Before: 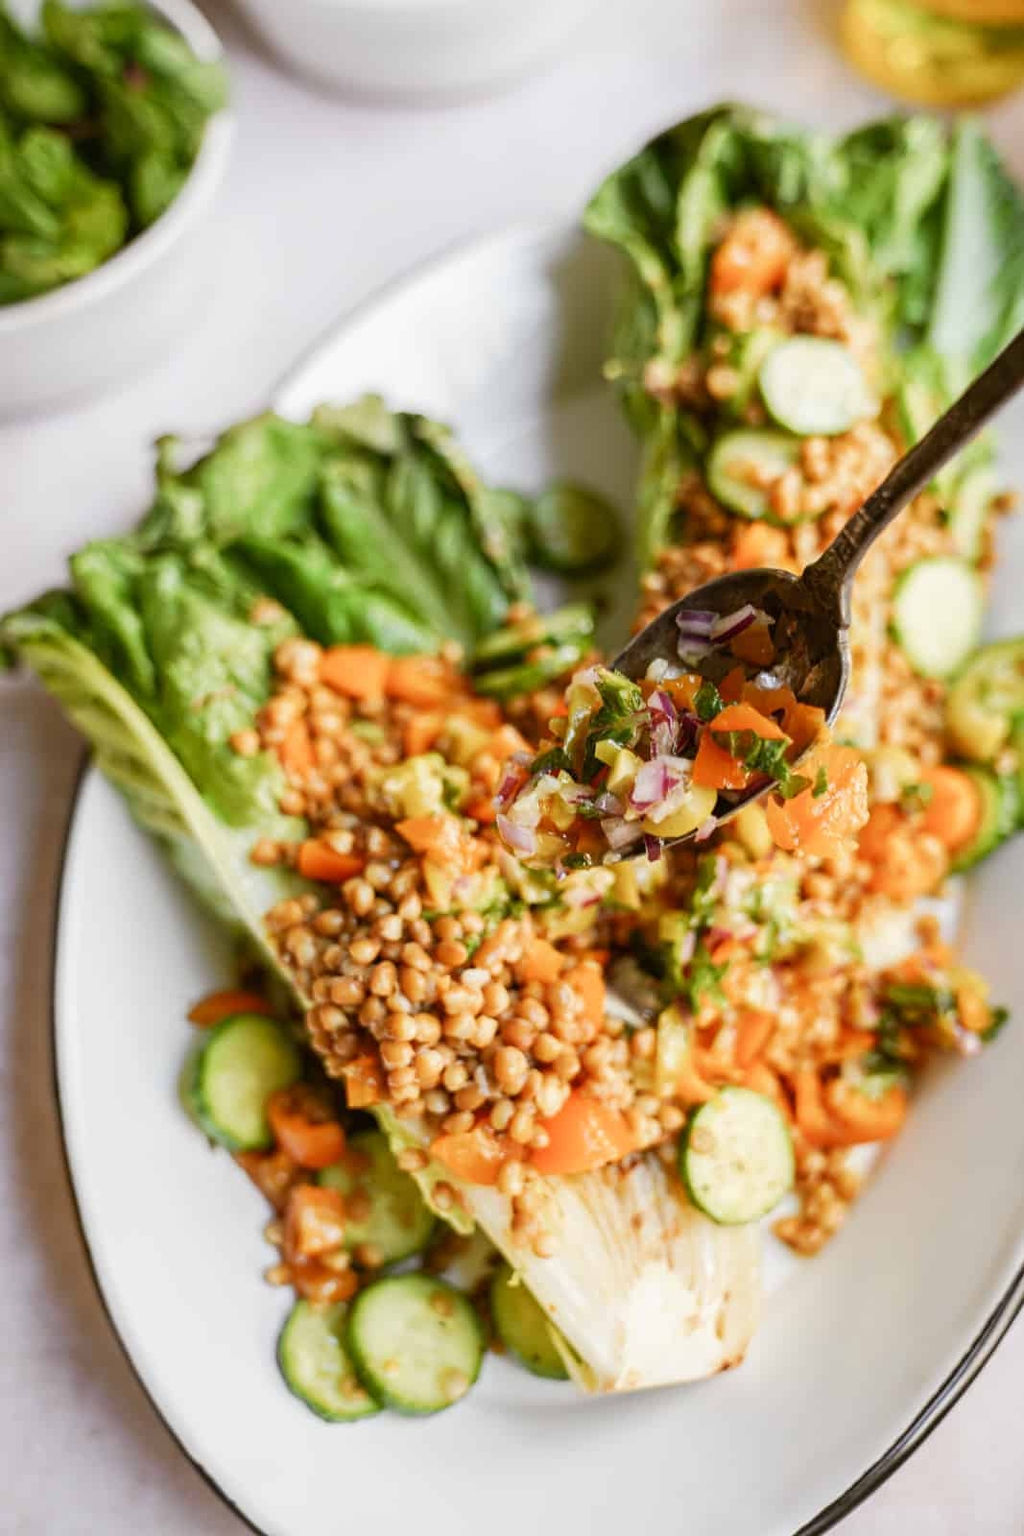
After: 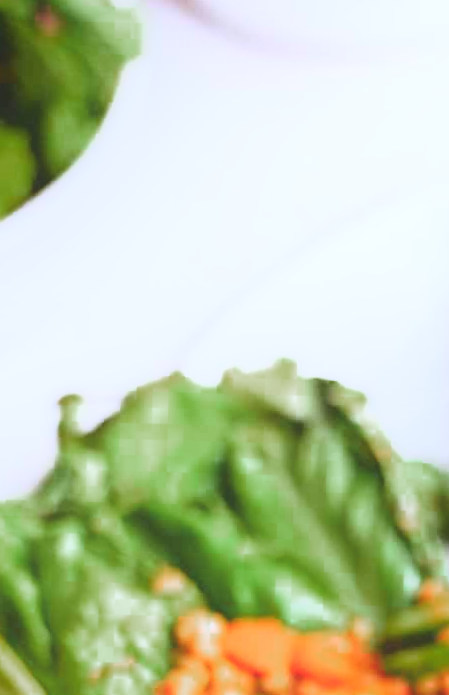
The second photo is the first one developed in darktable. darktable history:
white balance: red 1.009, blue 1.027
crop and rotate: left 10.817%, top 0.062%, right 47.194%, bottom 53.626%
rotate and perspective: rotation 1.57°, crop left 0.018, crop right 0.982, crop top 0.039, crop bottom 0.961
base curve: curves: ch0 [(0, 0) (0.018, 0.026) (0.143, 0.37) (0.33, 0.731) (0.458, 0.853) (0.735, 0.965) (0.905, 0.986) (1, 1)]
color zones: curves: ch0 [(0, 0.48) (0.209, 0.398) (0.305, 0.332) (0.429, 0.493) (0.571, 0.5) (0.714, 0.5) (0.857, 0.5) (1, 0.48)]; ch1 [(0, 0.633) (0.143, 0.586) (0.286, 0.489) (0.429, 0.448) (0.571, 0.31) (0.714, 0.335) (0.857, 0.492) (1, 0.633)]; ch2 [(0, 0.448) (0.143, 0.498) (0.286, 0.5) (0.429, 0.5) (0.571, 0.5) (0.714, 0.5) (0.857, 0.5) (1, 0.448)]
color calibration: illuminant as shot in camera, x 0.369, y 0.376, temperature 4328.46 K, gamut compression 3
local contrast: detail 70%
